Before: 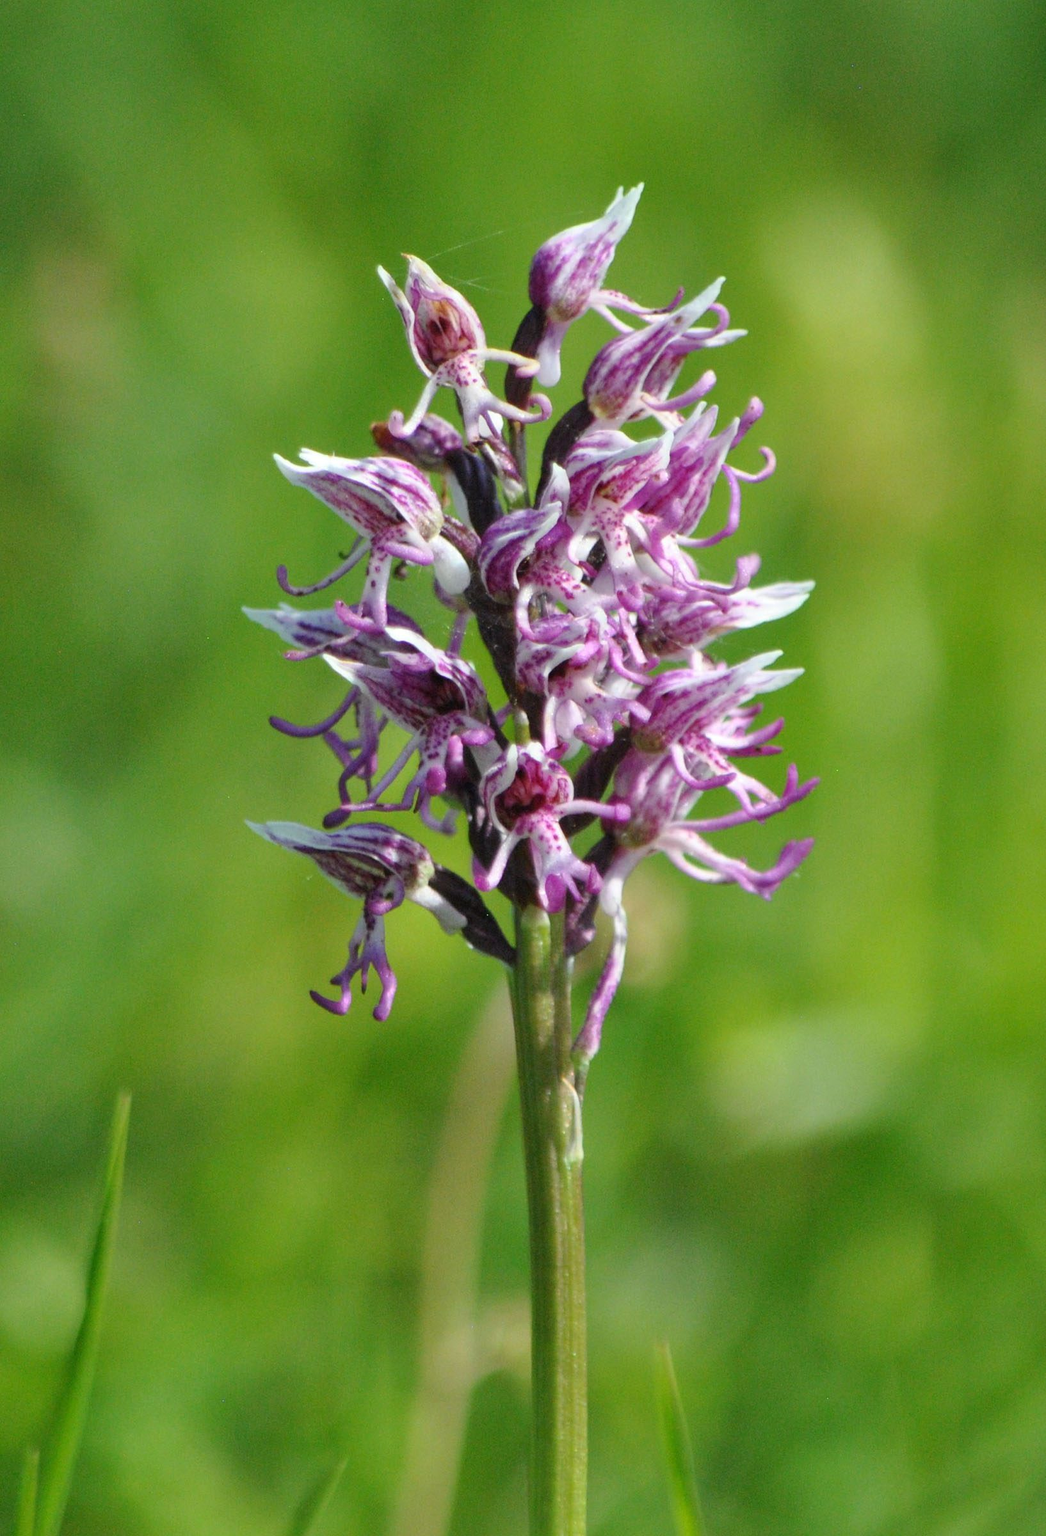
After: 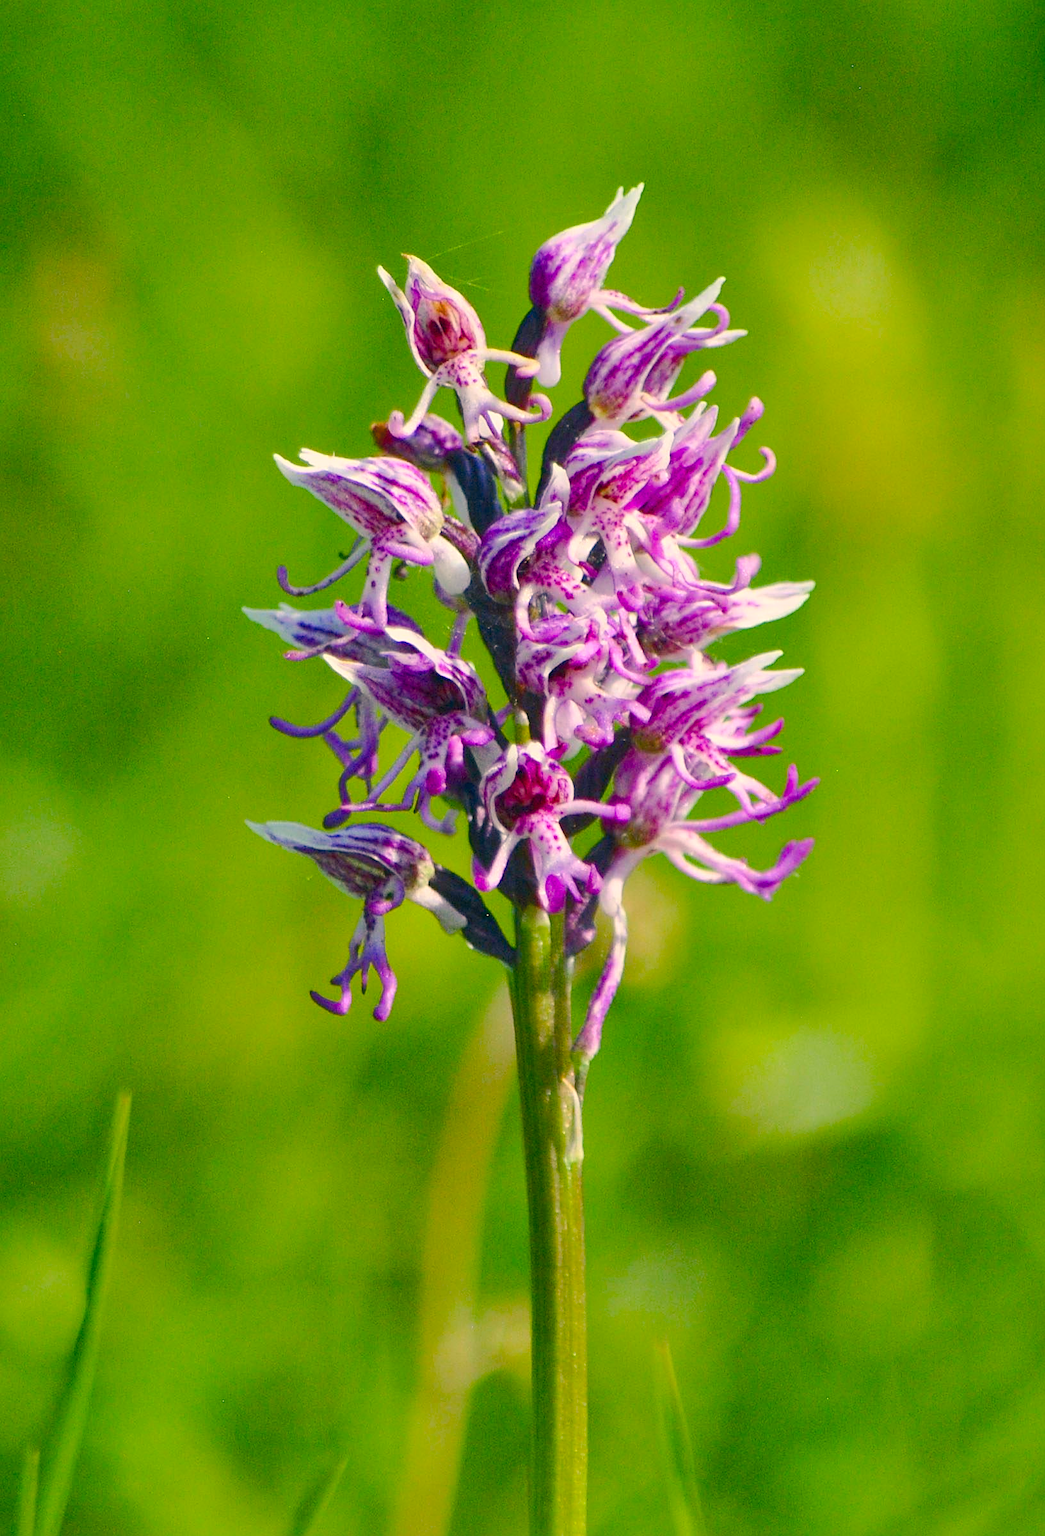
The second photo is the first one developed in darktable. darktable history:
color correction: highlights a* 10.26, highlights b* 14.29, shadows a* -9.6, shadows b* -15.13
color balance rgb: linear chroma grading › global chroma 15.184%, perceptual saturation grading › global saturation 20%, perceptual saturation grading › highlights -25.198%, perceptual saturation grading › shadows 50.078%, perceptual brilliance grading › highlights 19.362%, perceptual brilliance grading › mid-tones 20.394%, perceptual brilliance grading › shadows -20.478%, contrast -29.52%
sharpen: amount 0.49
